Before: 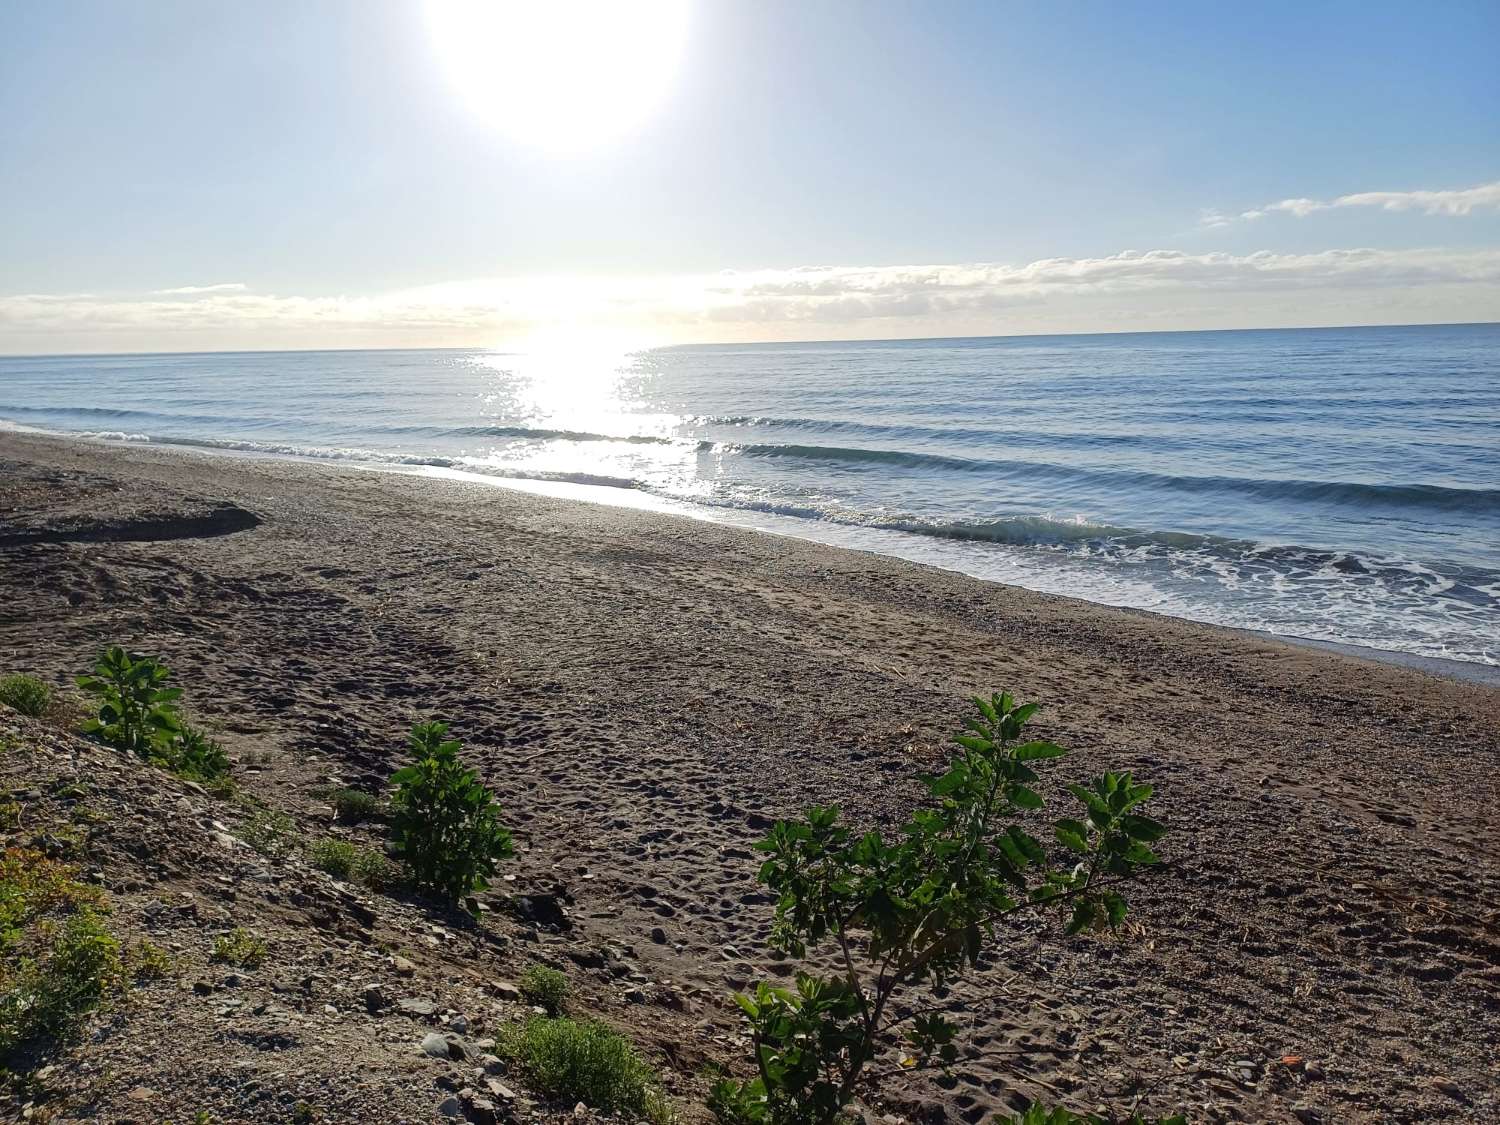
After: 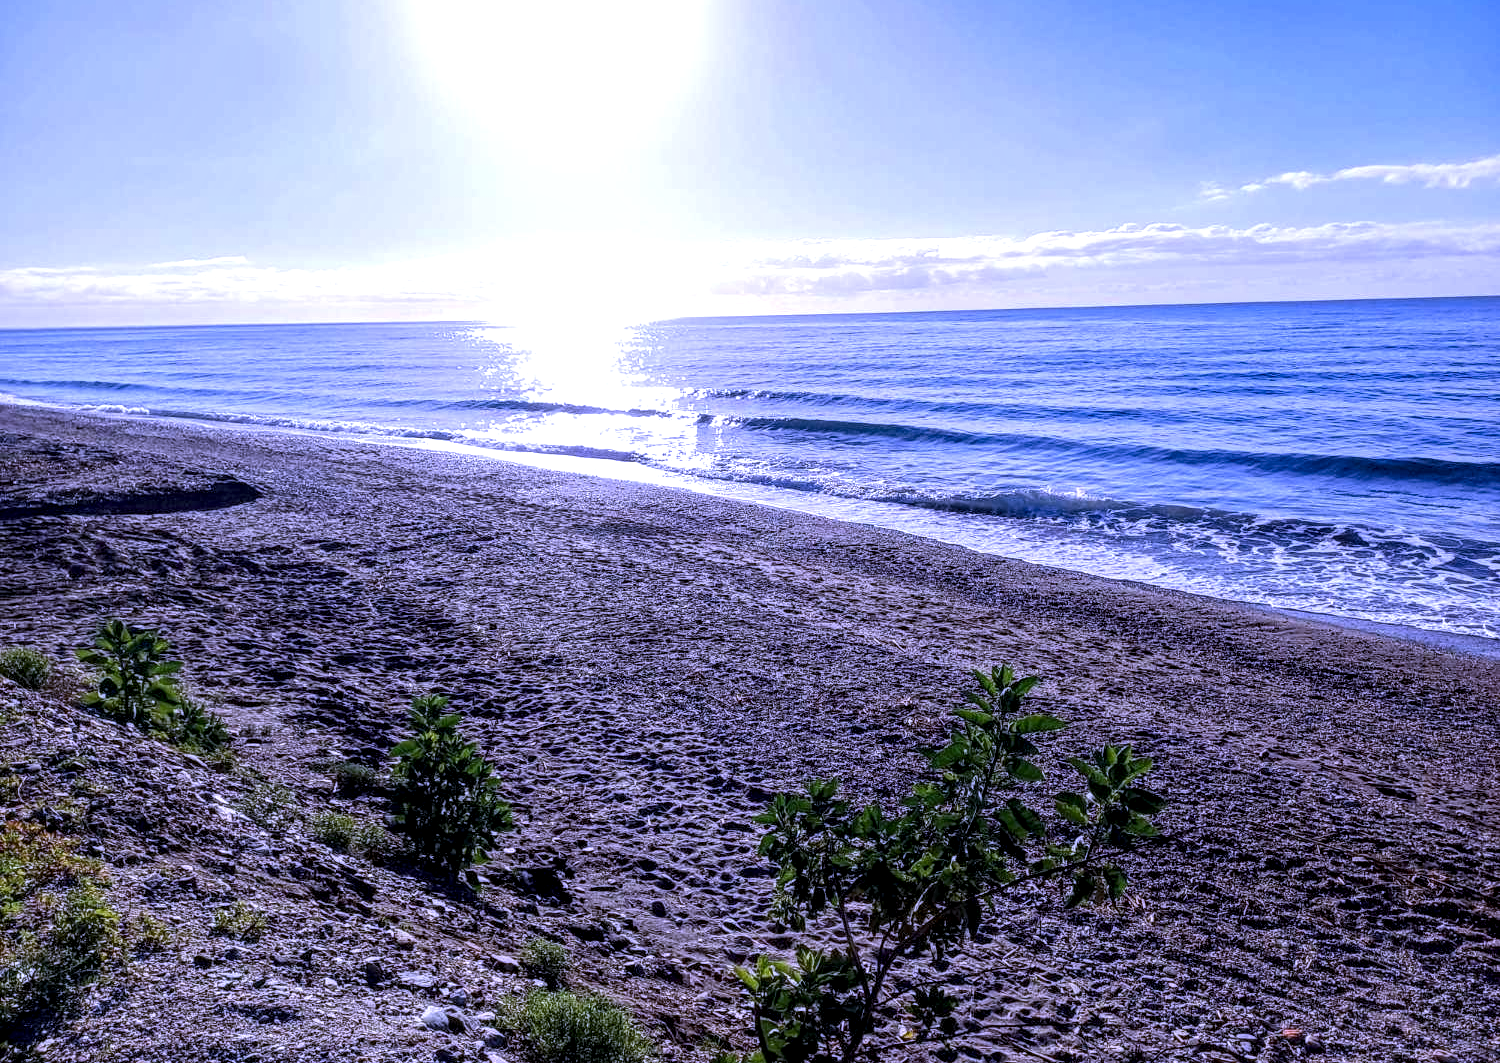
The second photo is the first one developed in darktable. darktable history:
white balance: red 0.98, blue 1.61
local contrast: highlights 12%, shadows 38%, detail 183%, midtone range 0.471
crop and rotate: top 2.479%, bottom 3.018%
